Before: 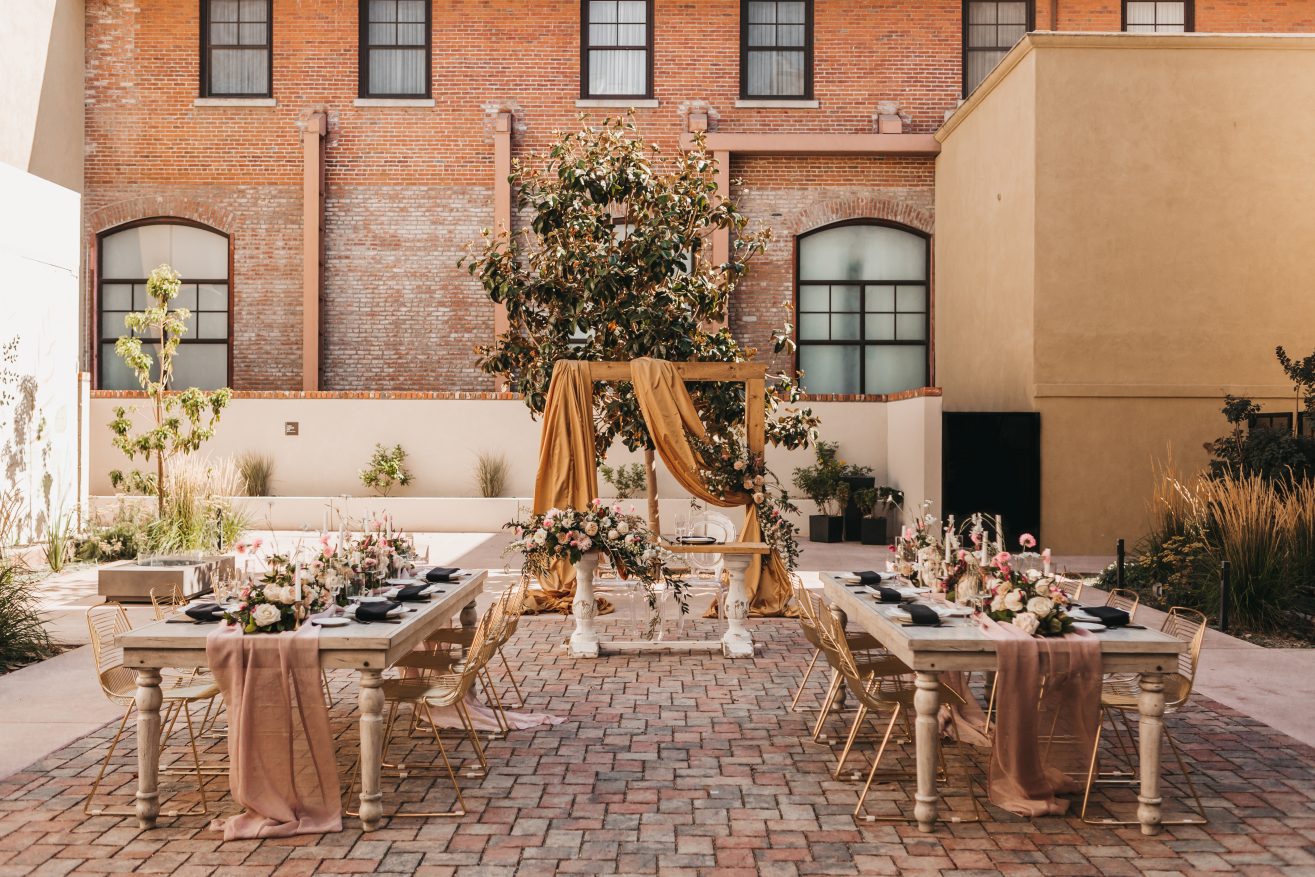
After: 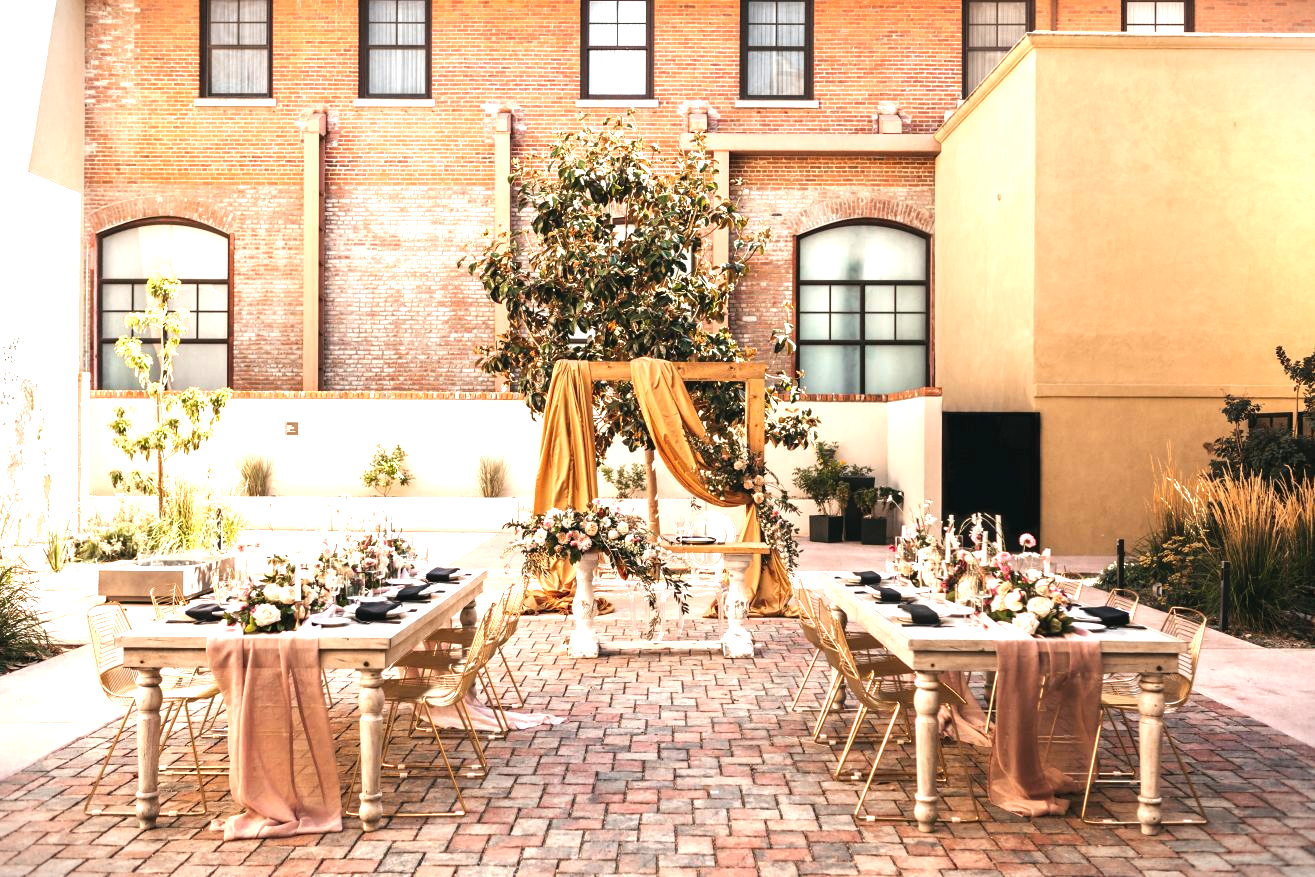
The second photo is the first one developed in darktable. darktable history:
vignetting: fall-off start 100%, brightness -0.406, saturation -0.3, width/height ratio 1.324, dithering 8-bit output, unbound false
levels: levels [0, 0.352, 0.703]
